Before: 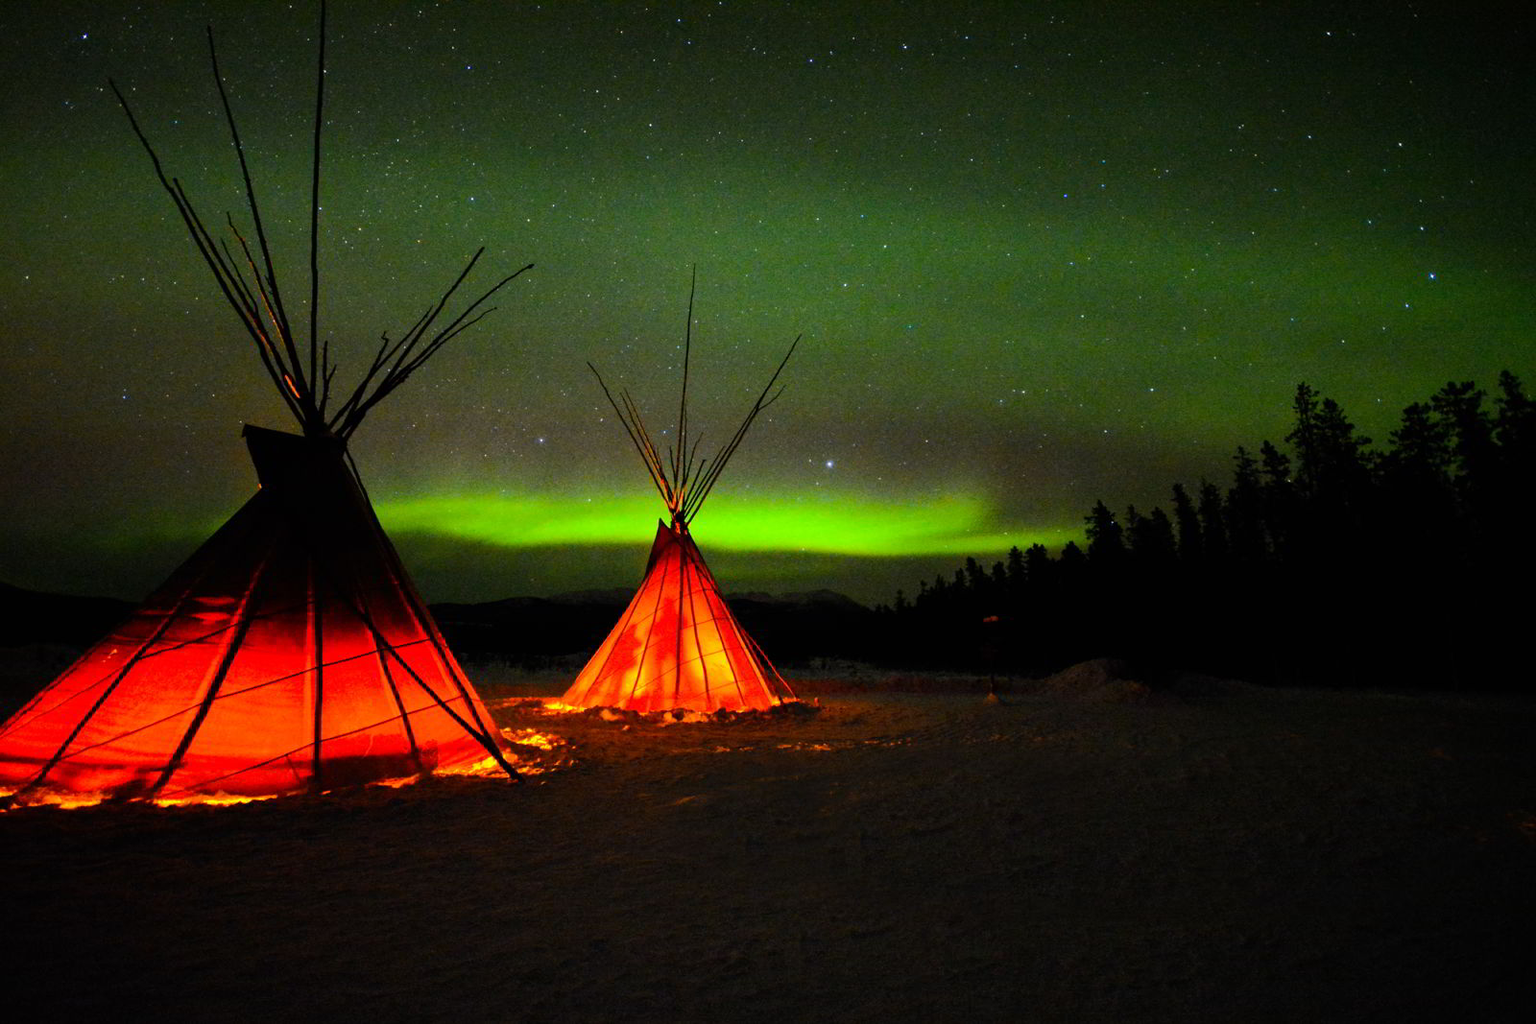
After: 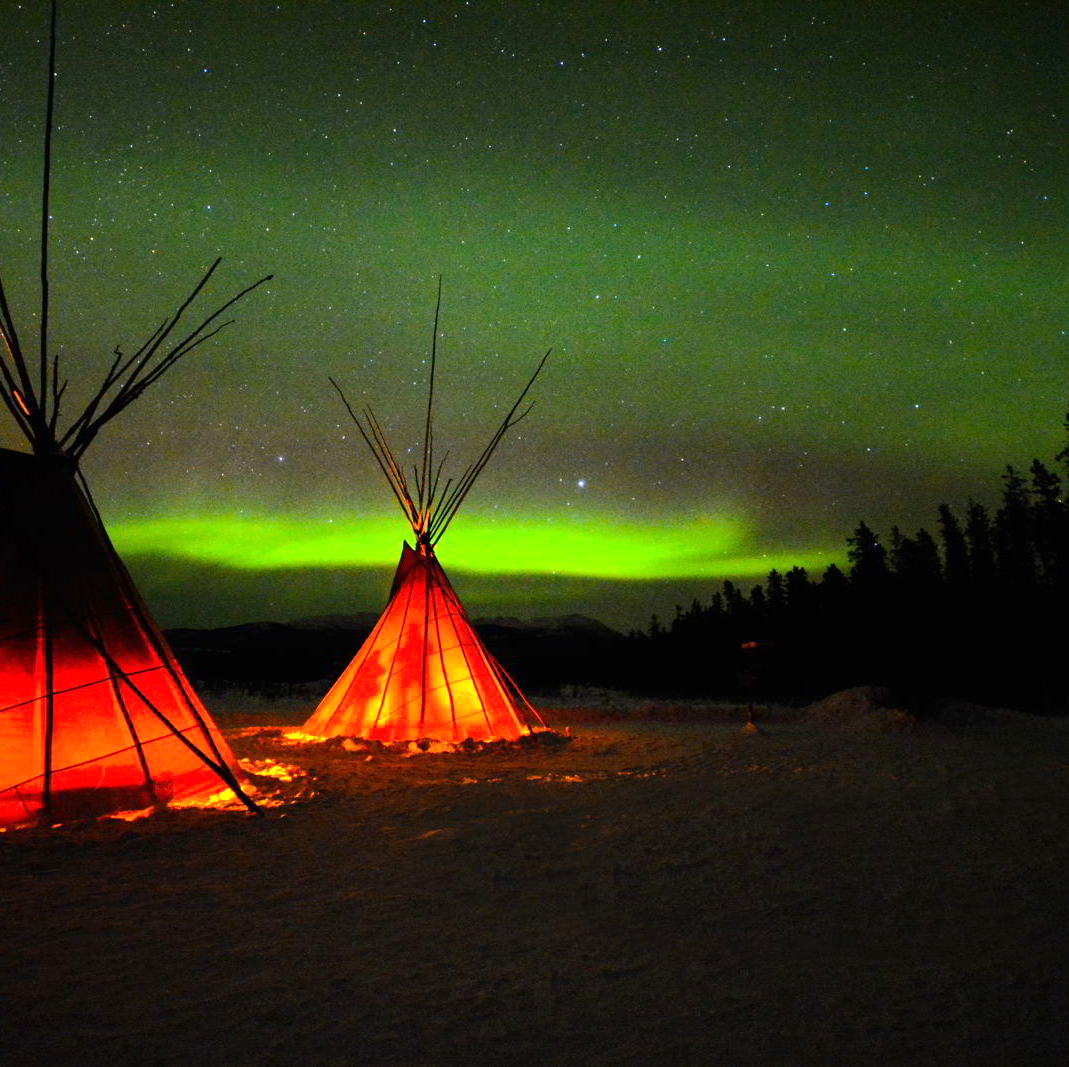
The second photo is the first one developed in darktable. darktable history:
crop and rotate: left 17.732%, right 15.423%
exposure: black level correction 0, exposure 0.5 EV, compensate exposure bias true, compensate highlight preservation false
